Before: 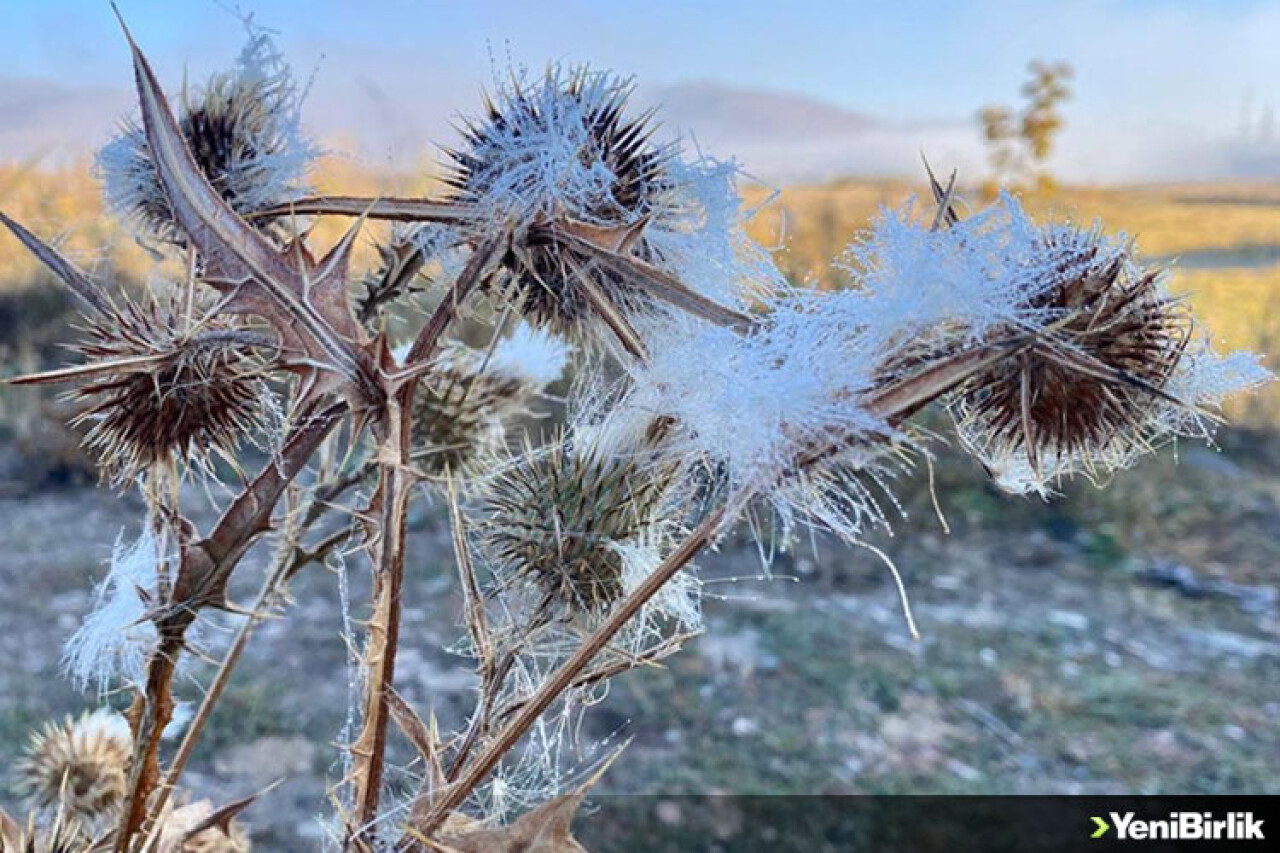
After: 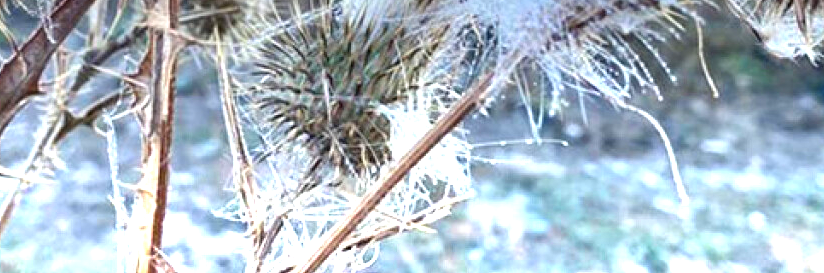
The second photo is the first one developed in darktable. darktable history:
crop: left 18.091%, top 51.13%, right 17.525%, bottom 16.85%
graduated density: density -3.9 EV
color zones: curves: ch0 [(0, 0.5) (0.143, 0.5) (0.286, 0.5) (0.429, 0.5) (0.571, 0.5) (0.714, 0.476) (0.857, 0.5) (1, 0.5)]; ch2 [(0, 0.5) (0.143, 0.5) (0.286, 0.5) (0.429, 0.5) (0.571, 0.5) (0.714, 0.487) (0.857, 0.5) (1, 0.5)]
